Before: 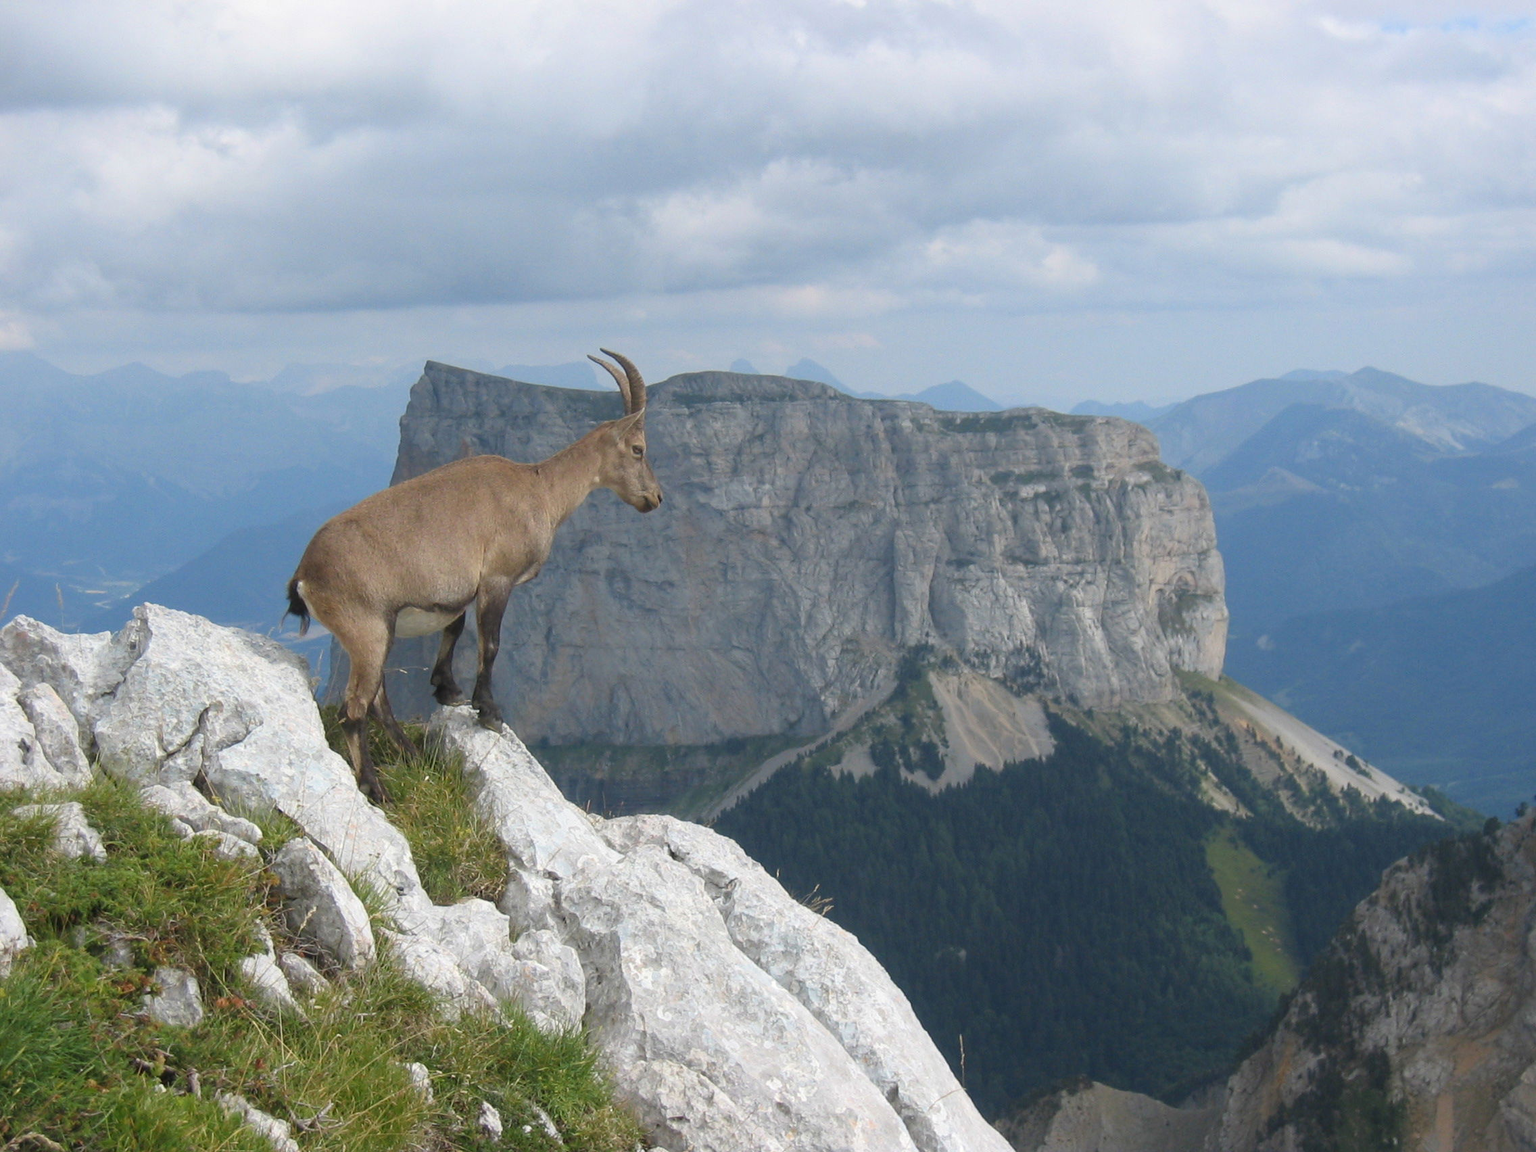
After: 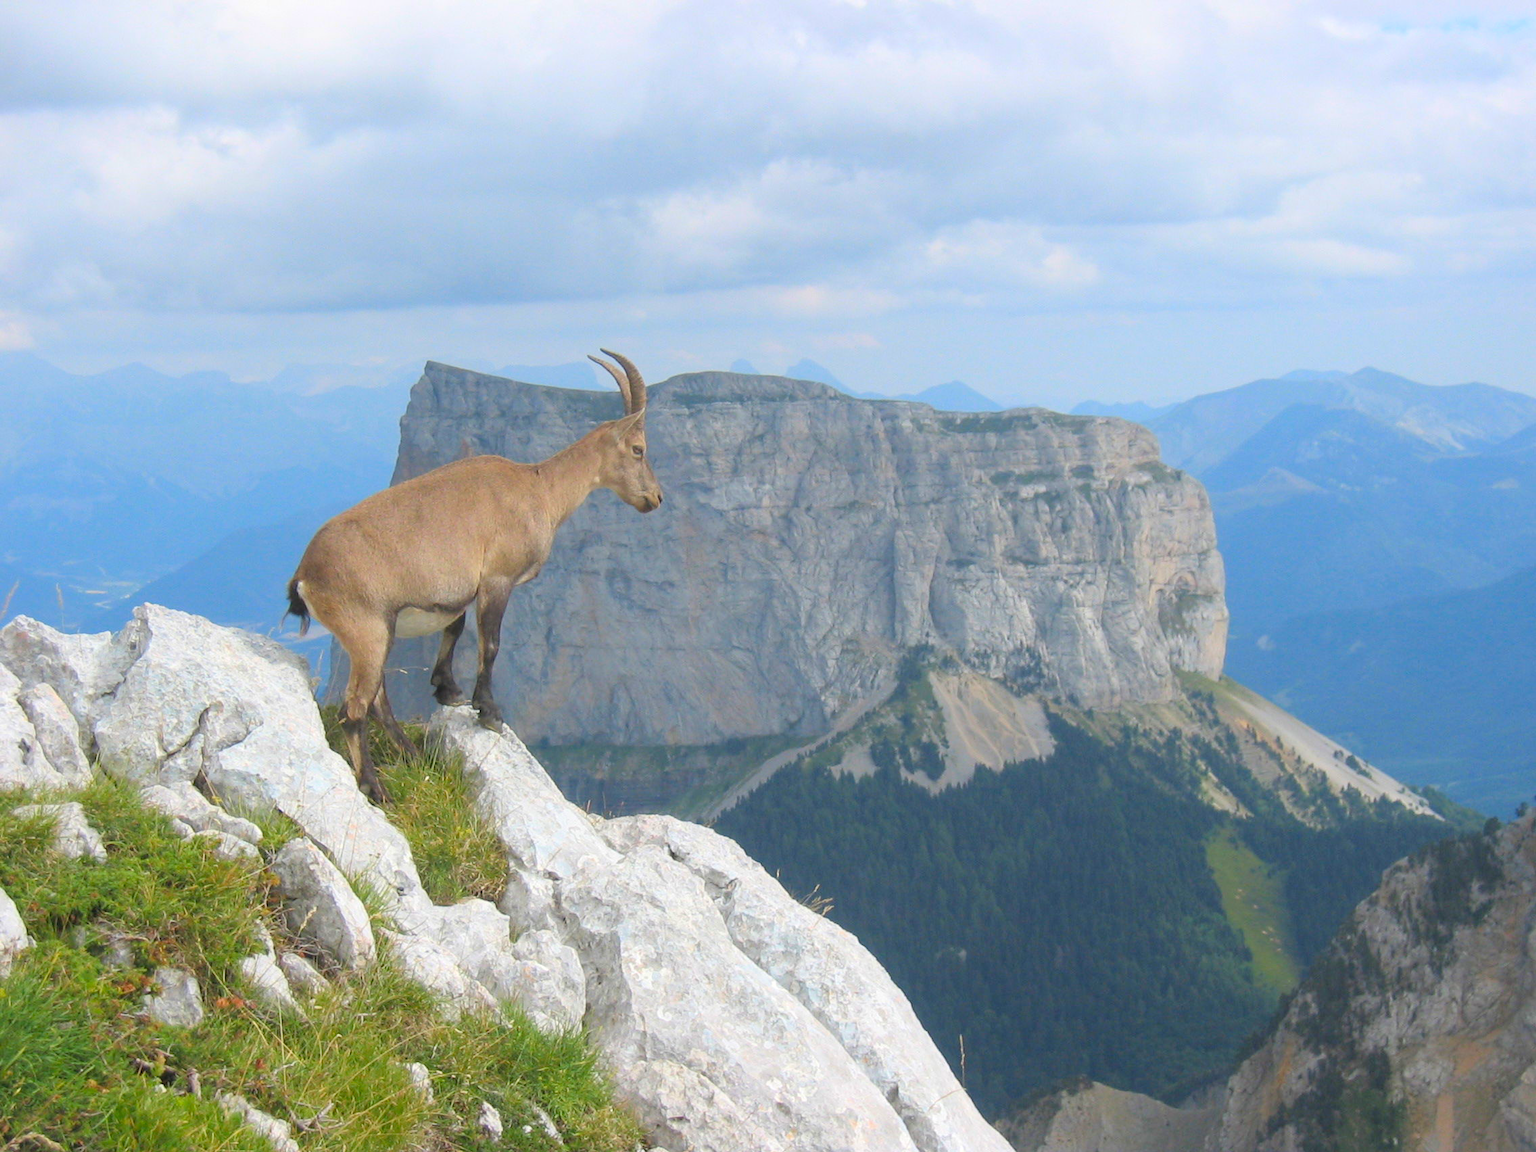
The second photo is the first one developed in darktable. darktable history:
contrast brightness saturation: contrast 0.068, brightness 0.175, saturation 0.417
exposure: black level correction 0.001, exposure 0.017 EV, compensate exposure bias true, compensate highlight preservation false
tone equalizer: edges refinement/feathering 500, mask exposure compensation -1.57 EV, preserve details no
